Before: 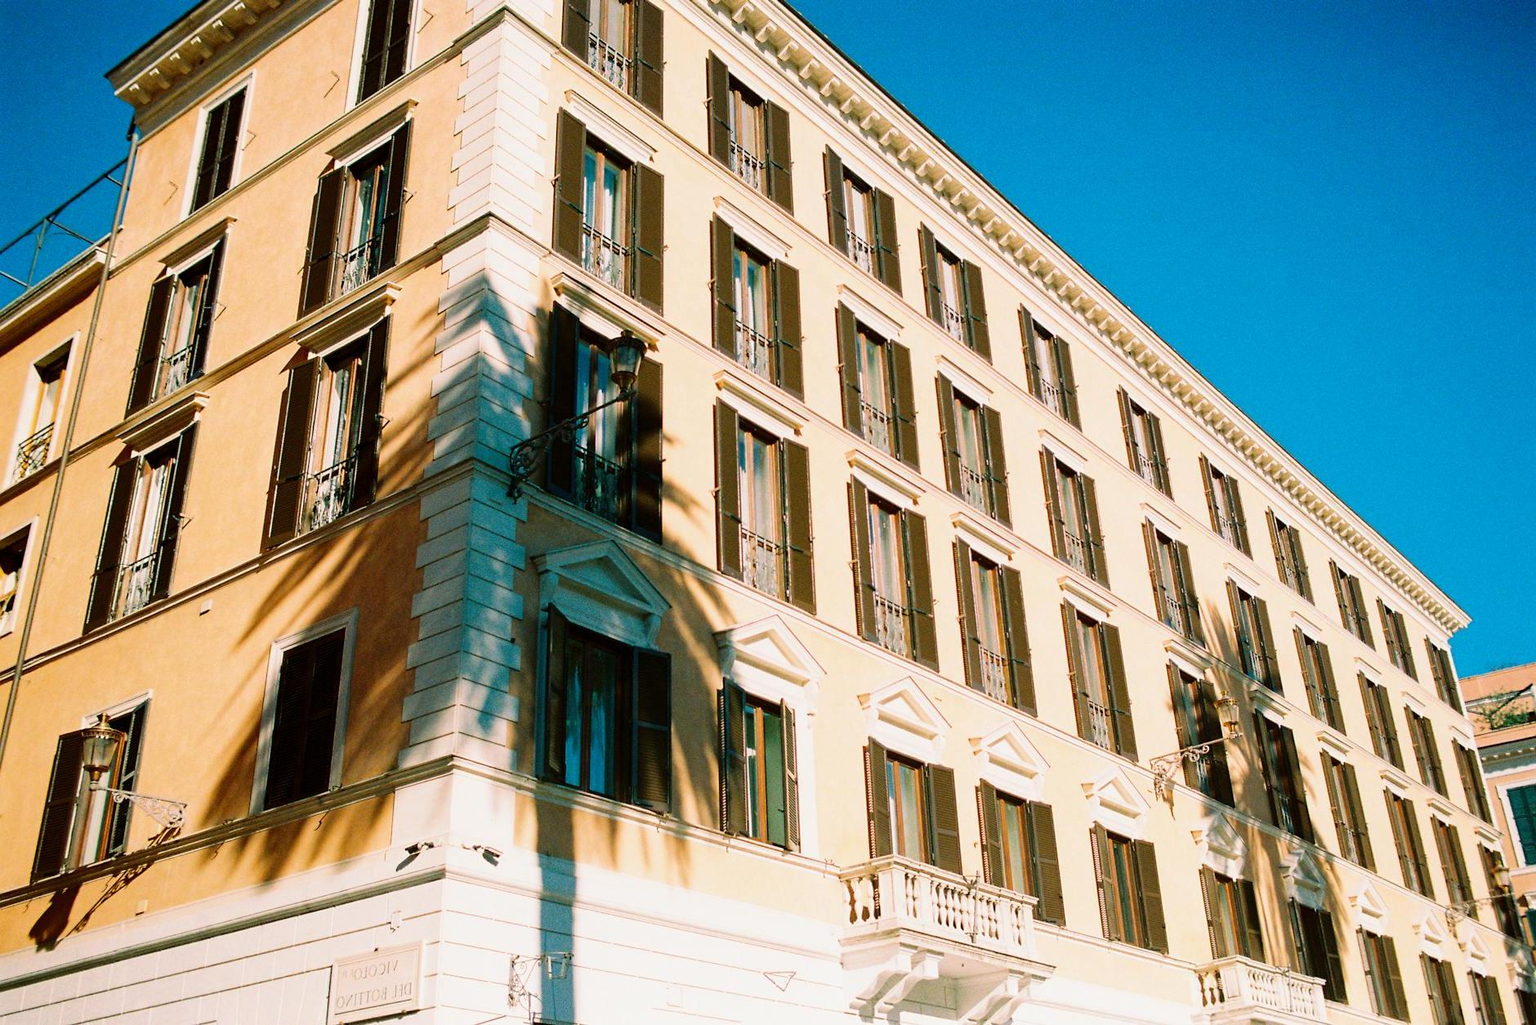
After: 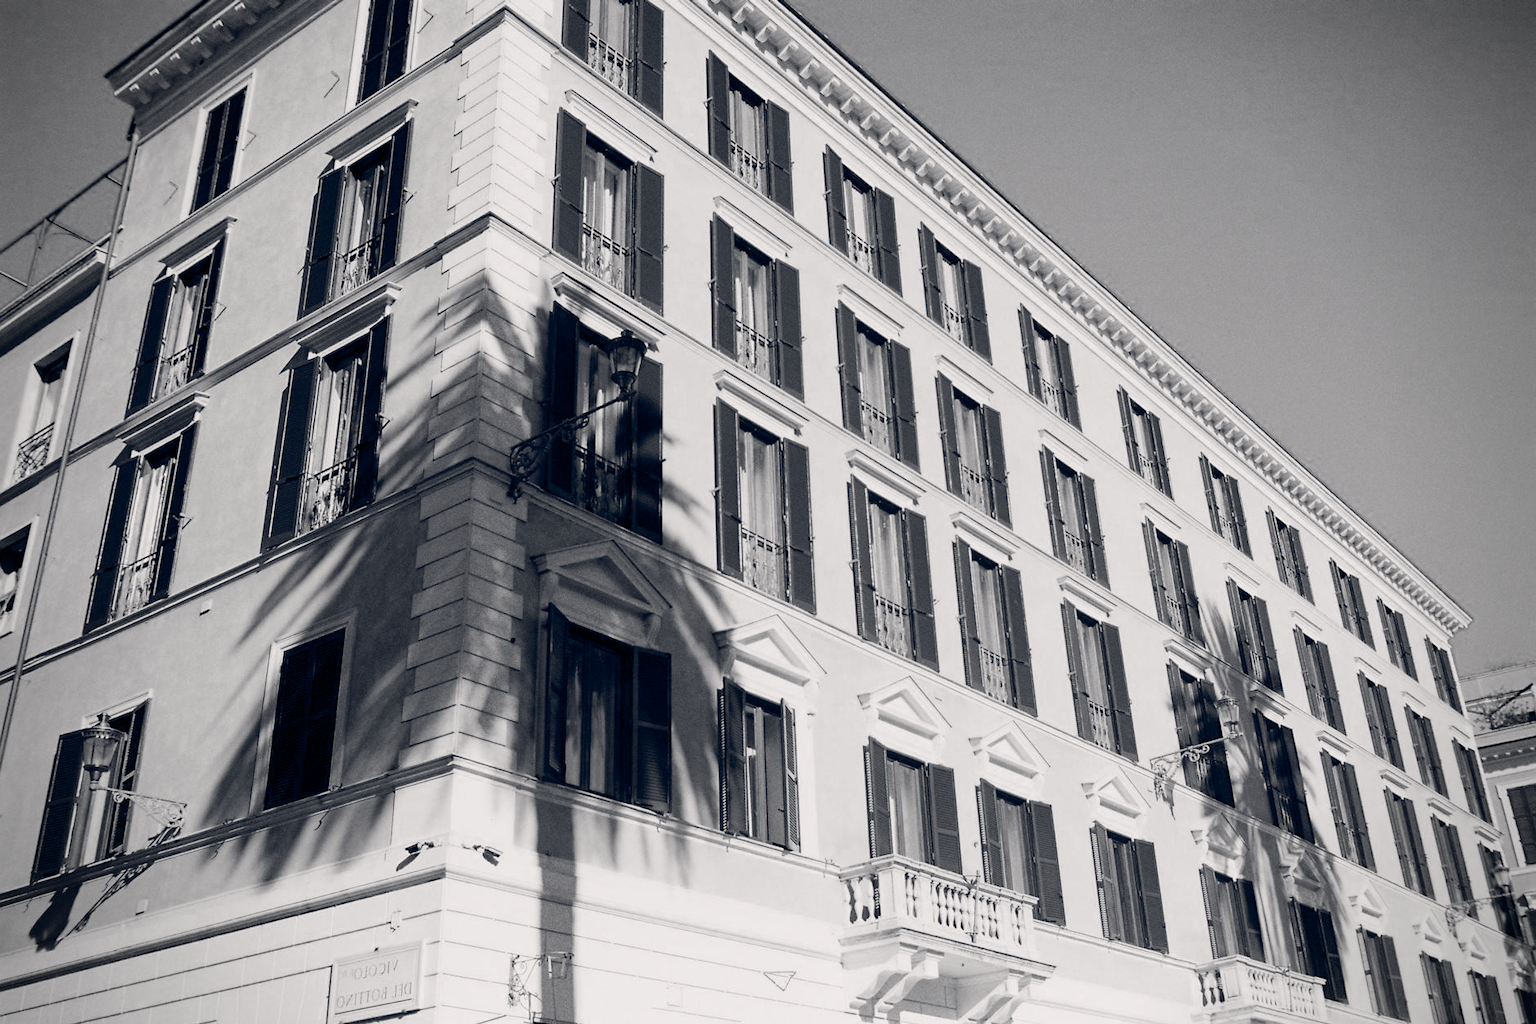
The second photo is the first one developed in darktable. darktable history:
color calibration: output gray [0.22, 0.42, 0.37, 0], gray › normalize channels true, illuminant same as pipeline (D50), adaptation XYZ, x 0.346, y 0.359, gamut compression 0
vignetting: on, module defaults
color balance rgb: shadows lift › hue 87.51°, highlights gain › chroma 0.68%, highlights gain › hue 55.1°, global offset › chroma 0.13%, global offset › hue 253.66°, linear chroma grading › global chroma 0.5%, perceptual saturation grading › global saturation 16.38%
